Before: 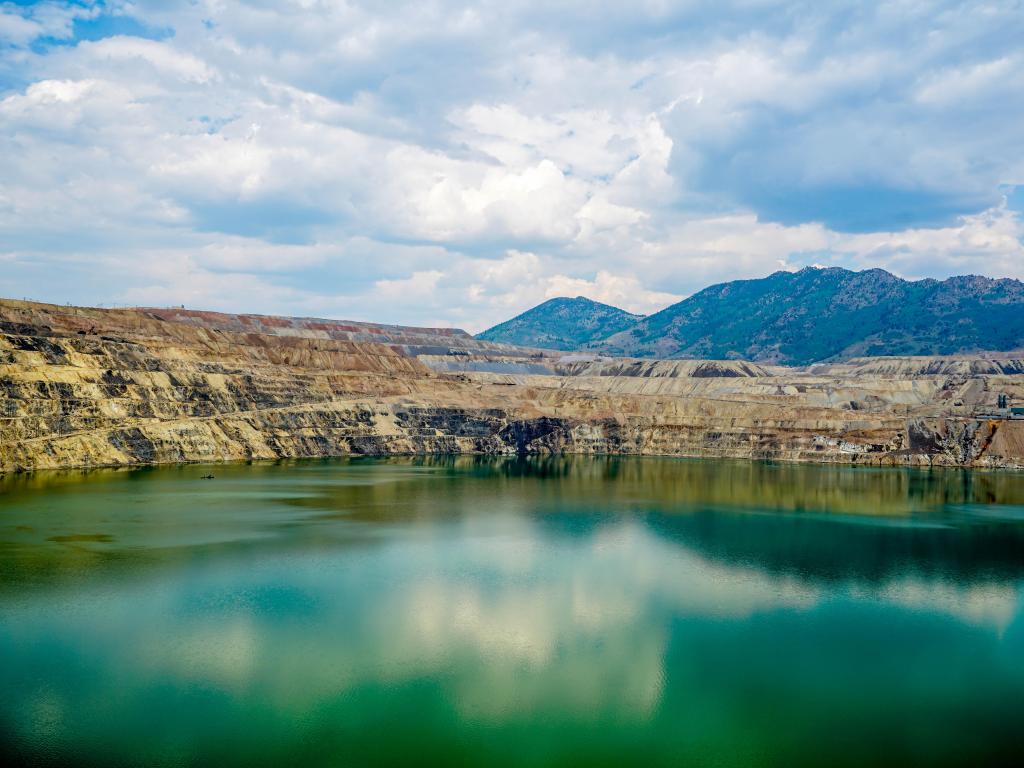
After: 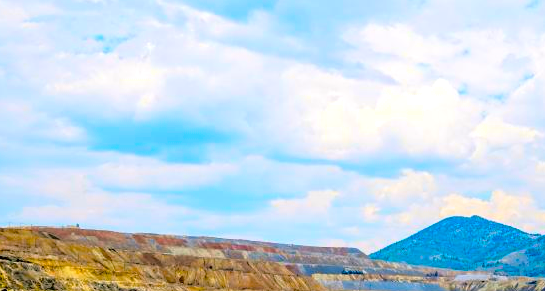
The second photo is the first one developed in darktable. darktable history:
crop: left 10.317%, top 10.659%, right 36.384%, bottom 51.407%
exposure: black level correction 0.007, exposure 0.158 EV, compensate highlight preservation false
tone curve: curves: ch0 [(0.024, 0) (0.075, 0.034) (0.145, 0.098) (0.257, 0.259) (0.408, 0.45) (0.611, 0.64) (0.81, 0.857) (1, 1)]; ch1 [(0, 0) (0.287, 0.198) (0.501, 0.506) (0.56, 0.57) (0.712, 0.777) (0.976, 0.992)]; ch2 [(0, 0) (0.5, 0.5) (0.523, 0.552) (0.59, 0.603) (0.681, 0.754) (1, 1)], color space Lab, independent channels, preserve colors none
color balance rgb: shadows lift › chroma 2.062%, shadows lift › hue 183.27°, linear chroma grading › shadows -8.053%, linear chroma grading › global chroma 9.915%, perceptual saturation grading › global saturation 29.592%
